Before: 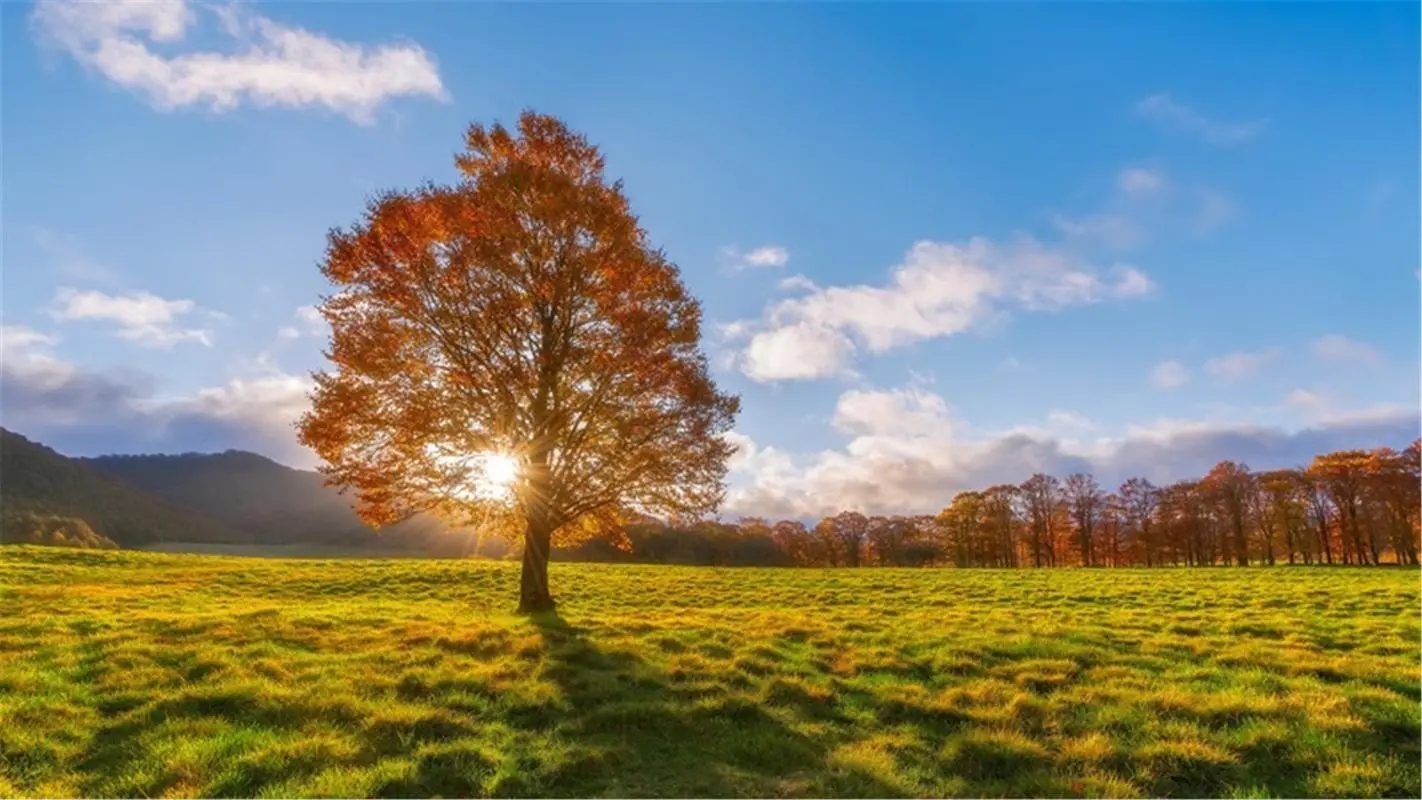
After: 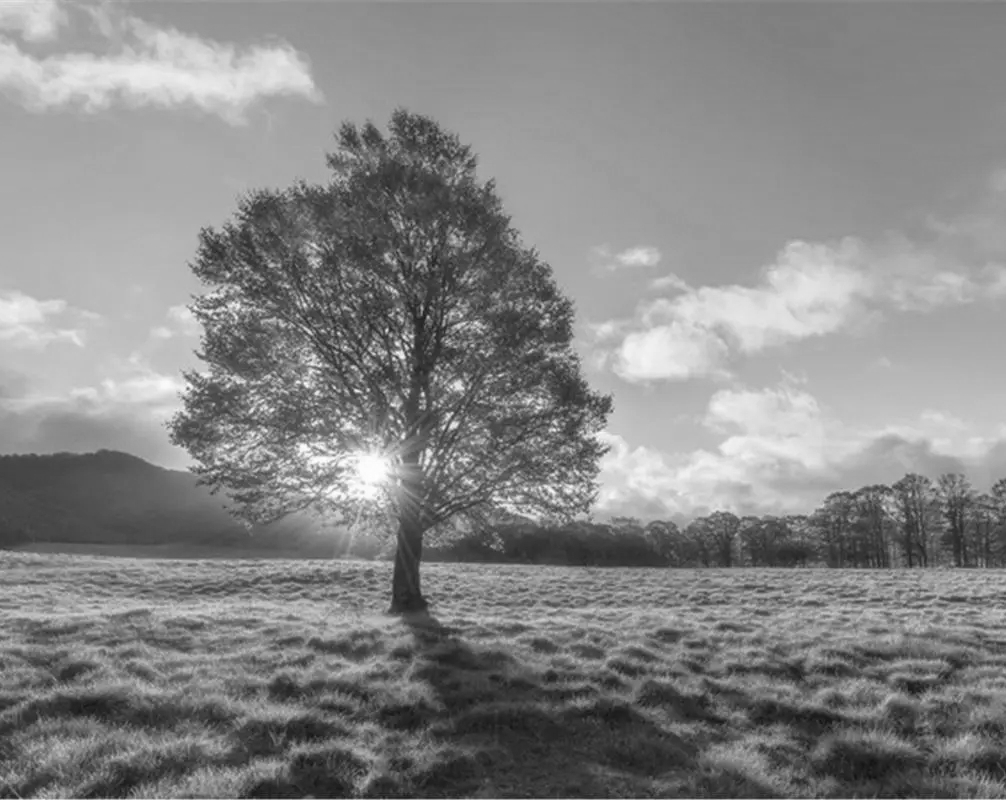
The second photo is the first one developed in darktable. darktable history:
monochrome: a 16.01, b -2.65, highlights 0.52
color balance rgb: on, module defaults
crop and rotate: left 9.061%, right 20.142%
